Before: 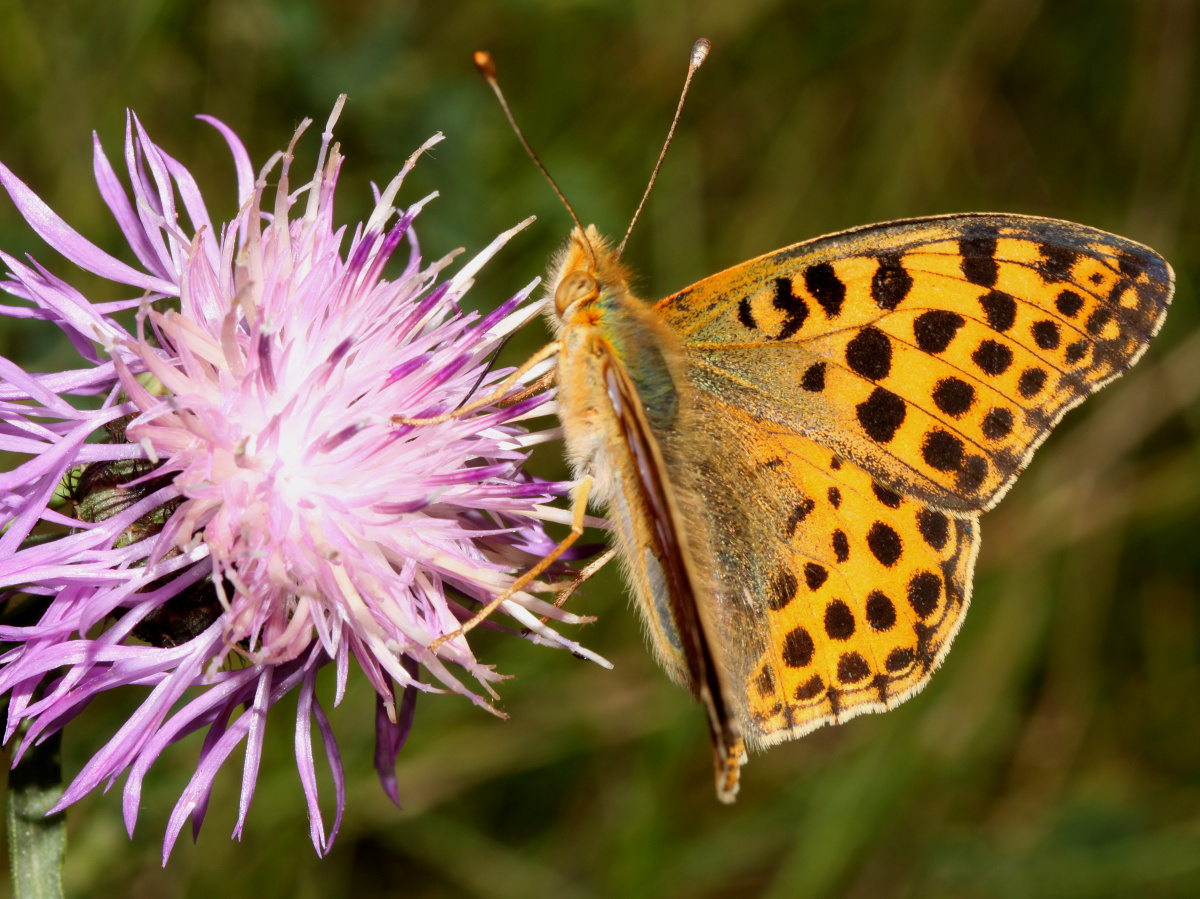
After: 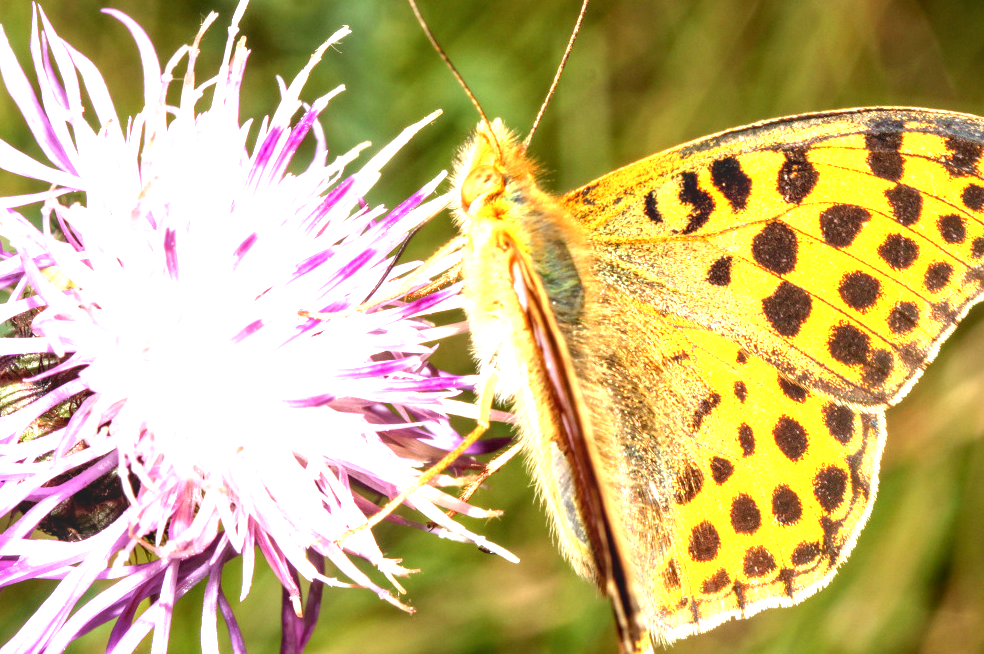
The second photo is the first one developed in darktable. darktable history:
local contrast: detail 130%
crop: left 7.856%, top 11.836%, right 10.12%, bottom 15.387%
exposure: black level correction 0, exposure 1.7 EV, compensate exposure bias true, compensate highlight preservation false
